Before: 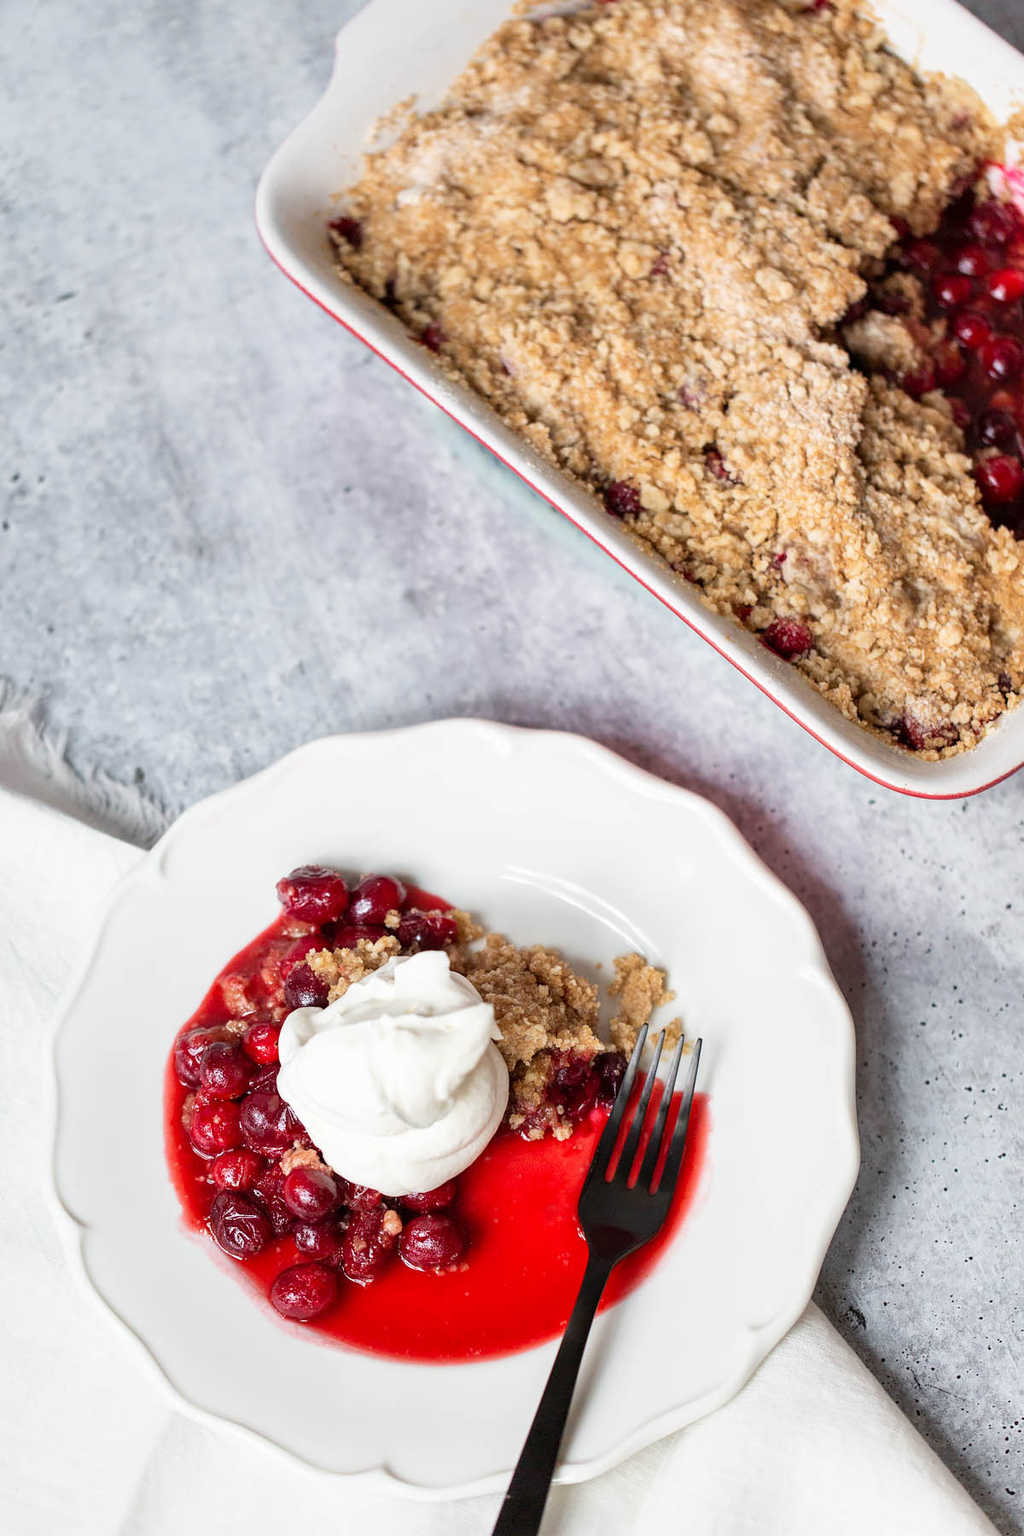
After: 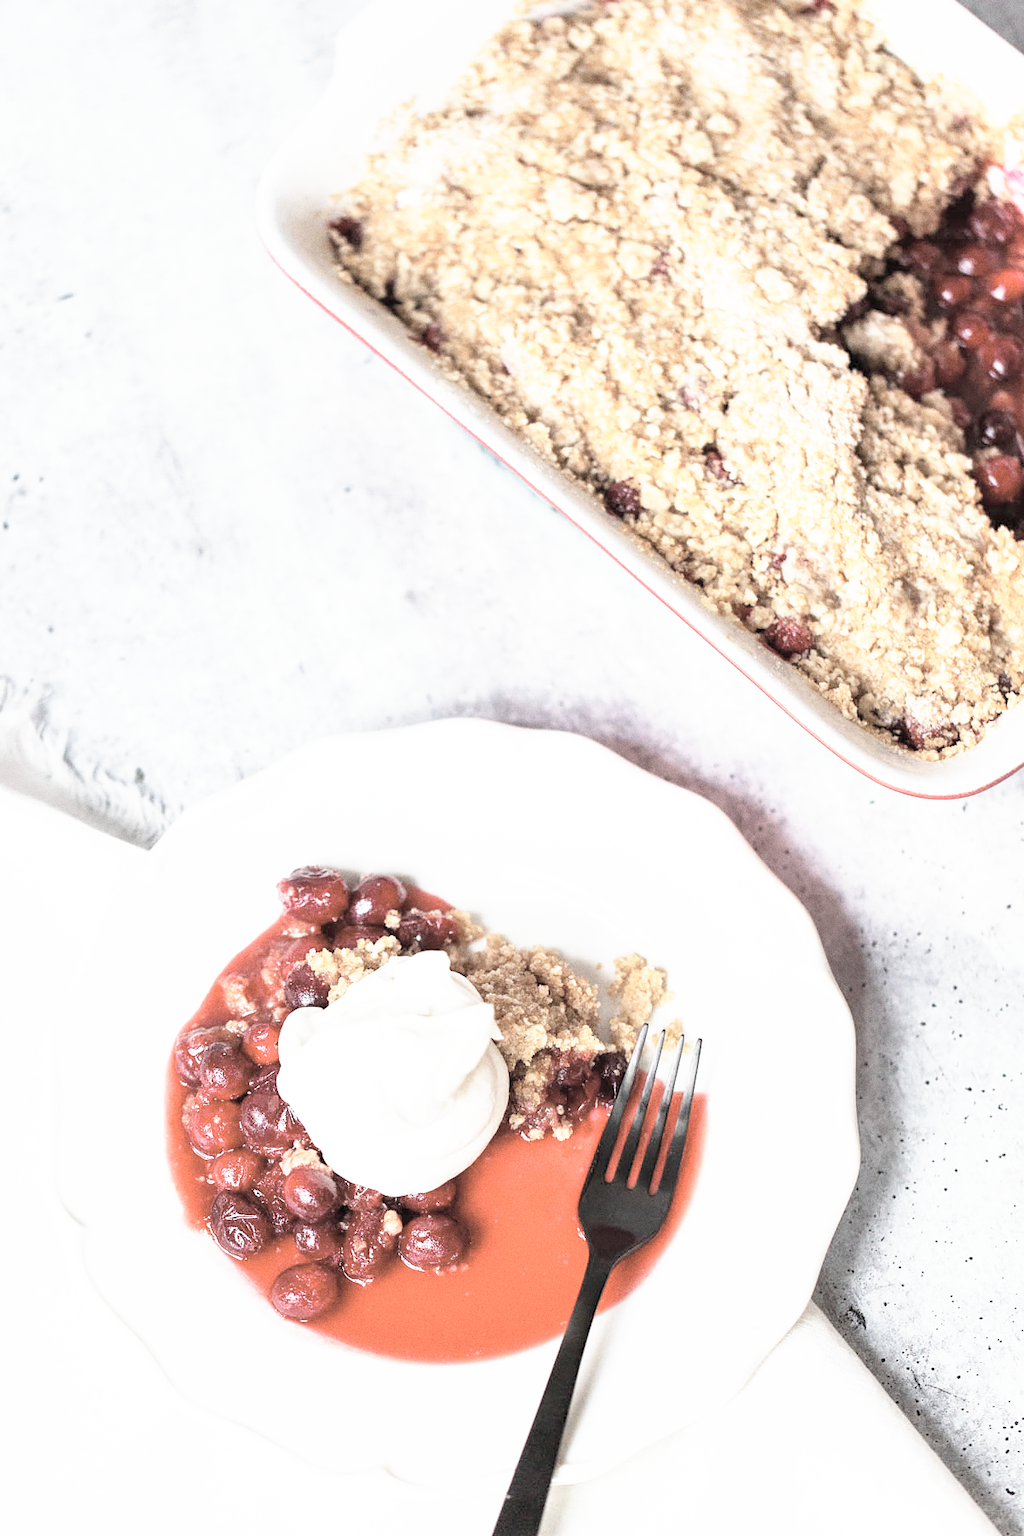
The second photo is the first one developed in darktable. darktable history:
grain: on, module defaults
base curve: curves: ch0 [(0, 0) (0.495, 0.917) (1, 1)], preserve colors none
contrast brightness saturation: brightness 0.18, saturation -0.5
